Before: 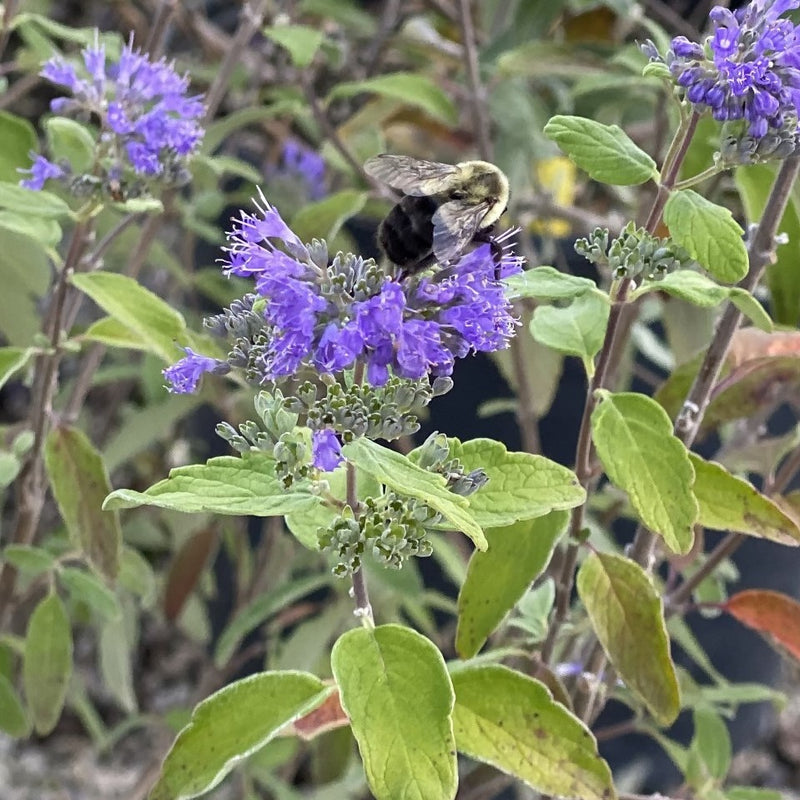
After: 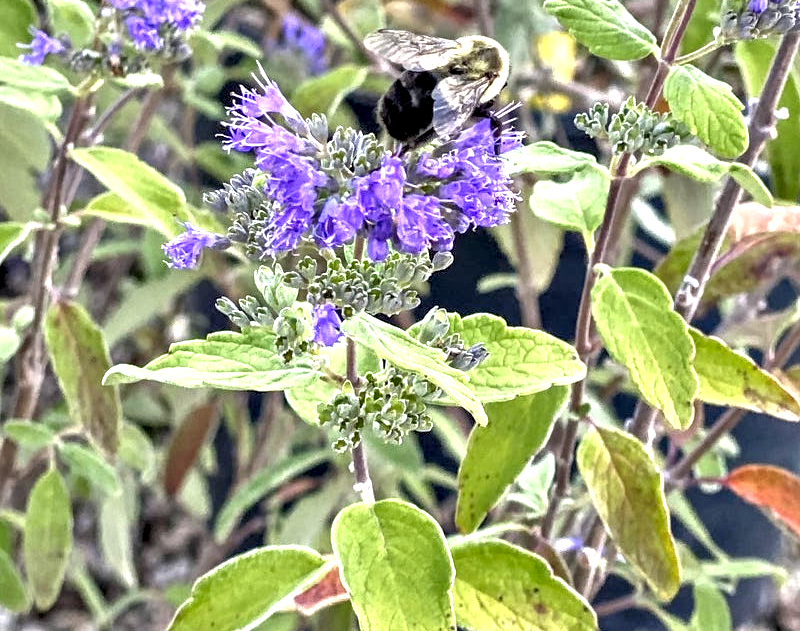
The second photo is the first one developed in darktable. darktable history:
local contrast: on, module defaults
contrast equalizer: octaves 7, y [[0.6 ×6], [0.55 ×6], [0 ×6], [0 ×6], [0 ×6]]
crop and rotate: top 15.695%, bottom 5.374%
tone equalizer: -8 EV 0.002 EV, -7 EV -0.032 EV, -6 EV 0.028 EV, -5 EV 0.039 EV, -4 EV 0.315 EV, -3 EV 0.626 EV, -2 EV 0.563 EV, -1 EV 0.178 EV, +0 EV 0.021 EV
exposure: exposure 0.608 EV, compensate highlight preservation false
